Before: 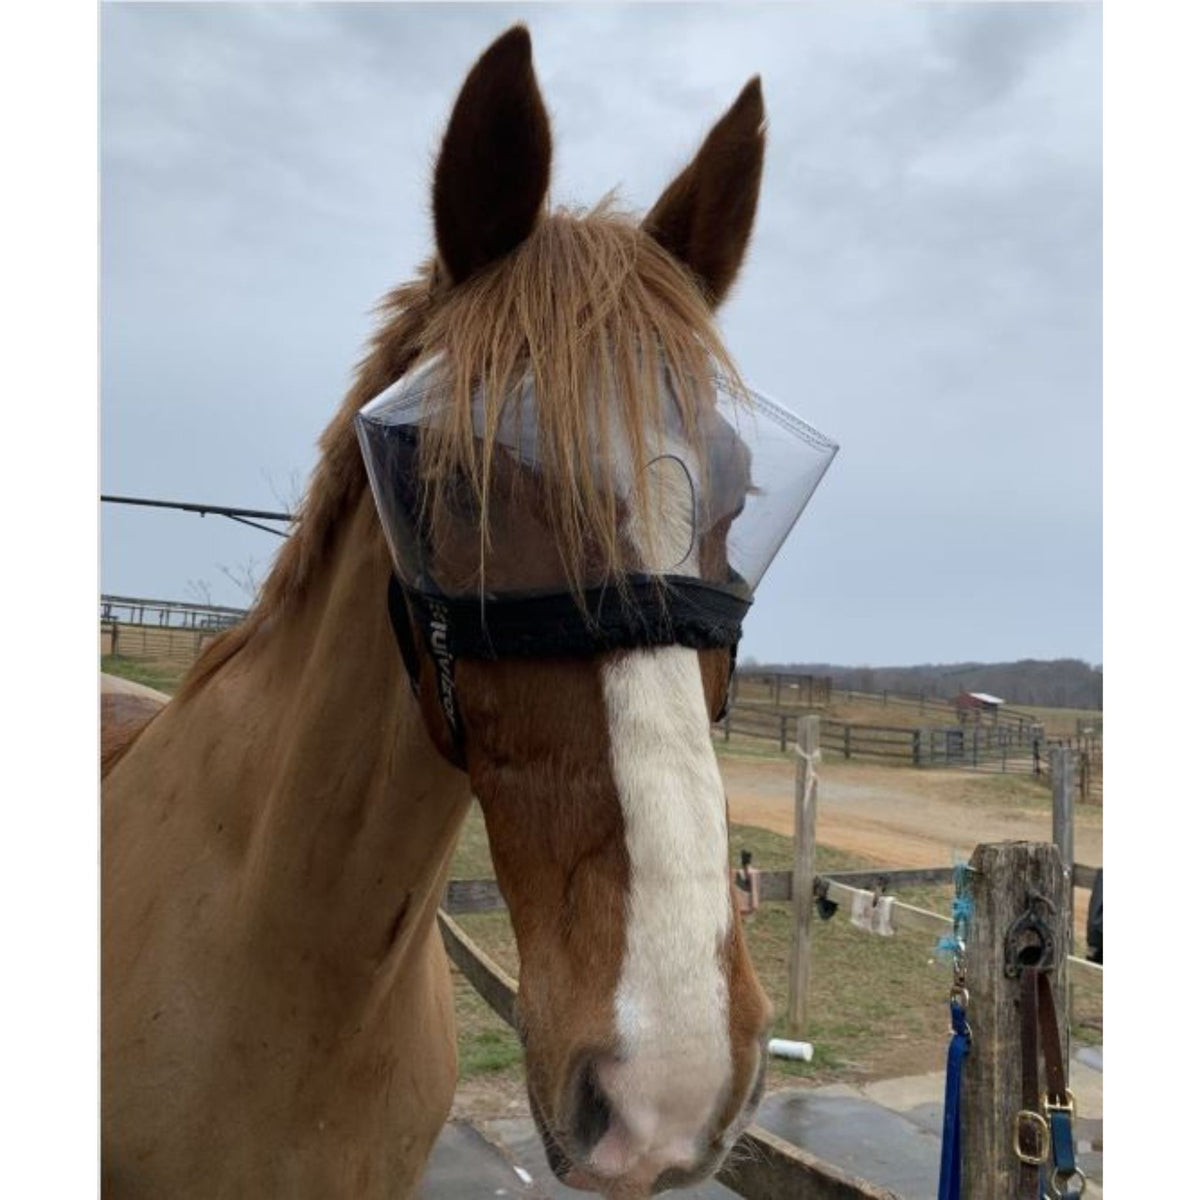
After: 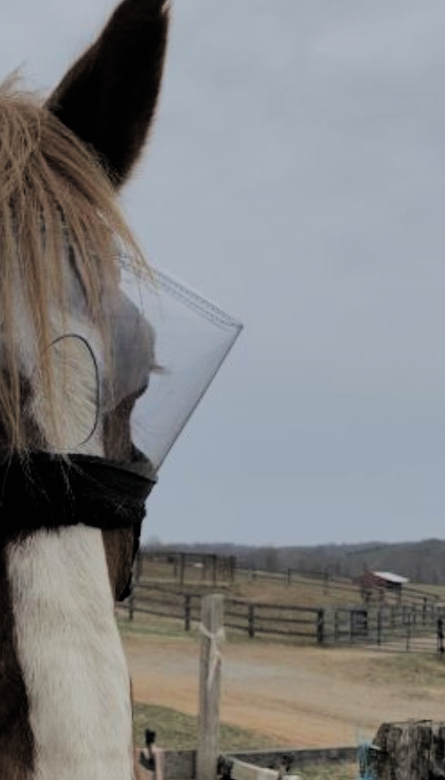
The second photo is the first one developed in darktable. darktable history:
exposure: black level correction -0.037, exposure -0.495 EV, compensate exposure bias true, compensate highlight preservation false
filmic rgb: black relative exposure -2.84 EV, white relative exposure 4.56 EV, hardness 1.69, contrast 1.248
crop and rotate: left 49.73%, top 10.129%, right 13.143%, bottom 24.826%
